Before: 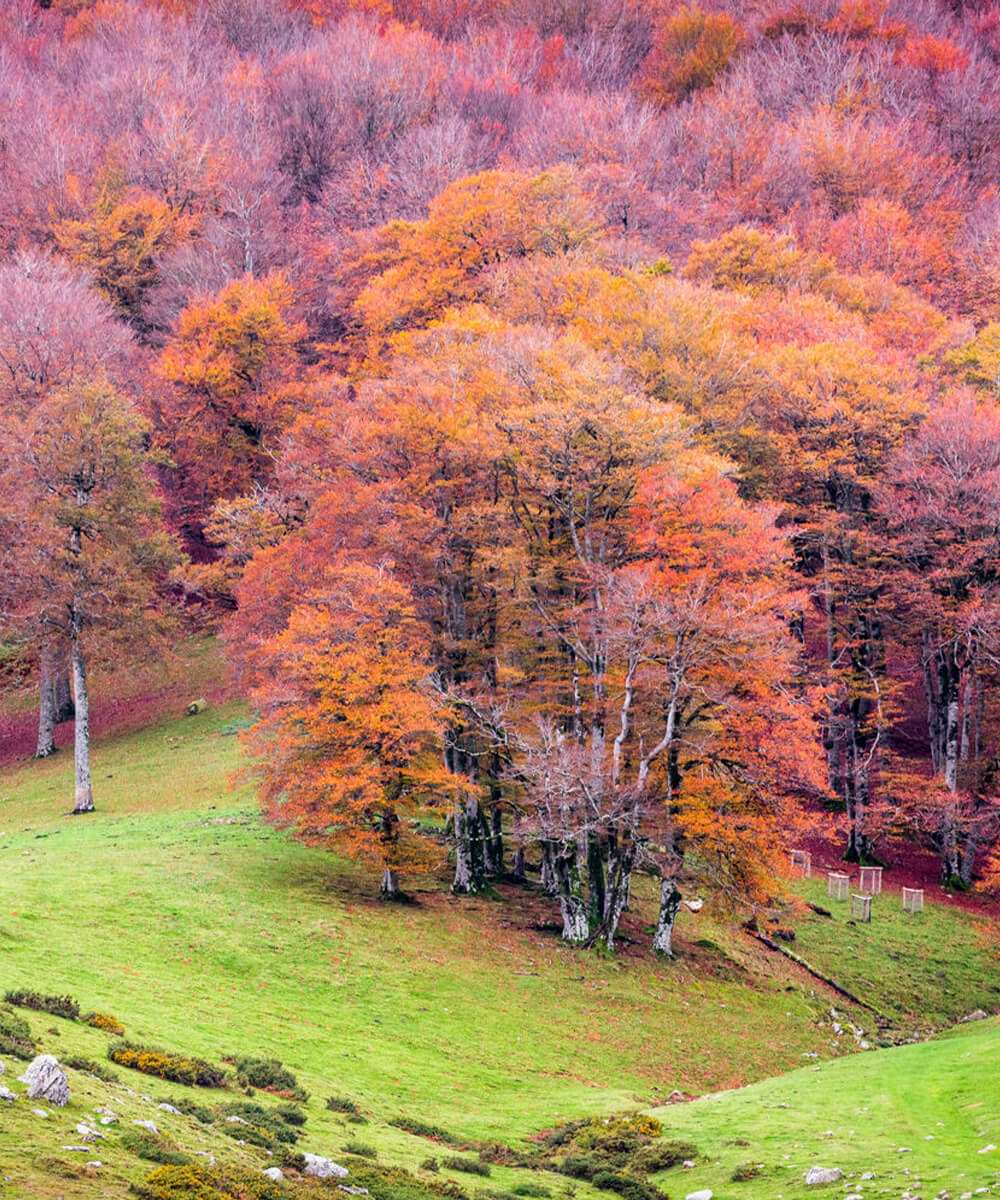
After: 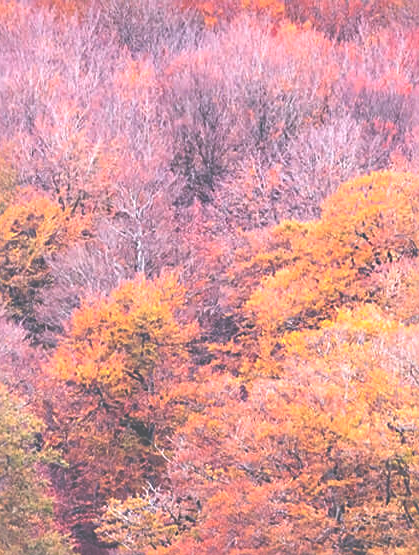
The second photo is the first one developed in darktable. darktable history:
sharpen: on, module defaults
exposure: black level correction -0.071, exposure 0.5 EV, compensate highlight preservation false
shadows and highlights: shadows 37.27, highlights -28.18, soften with gaussian
crop and rotate: left 10.817%, top 0.062%, right 47.194%, bottom 53.626%
